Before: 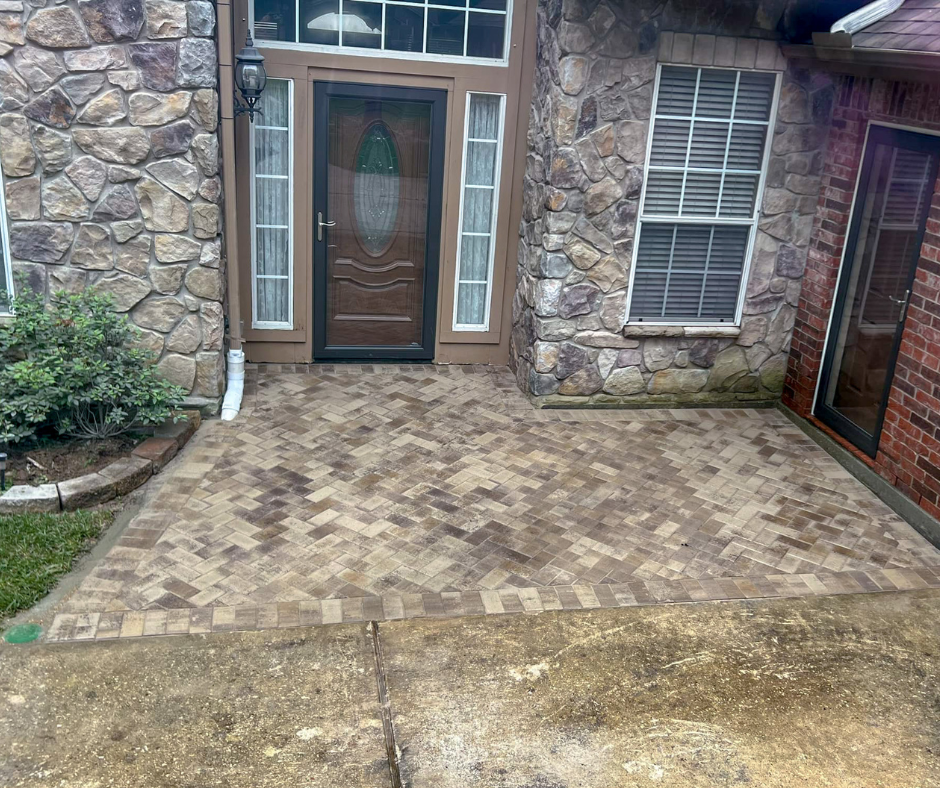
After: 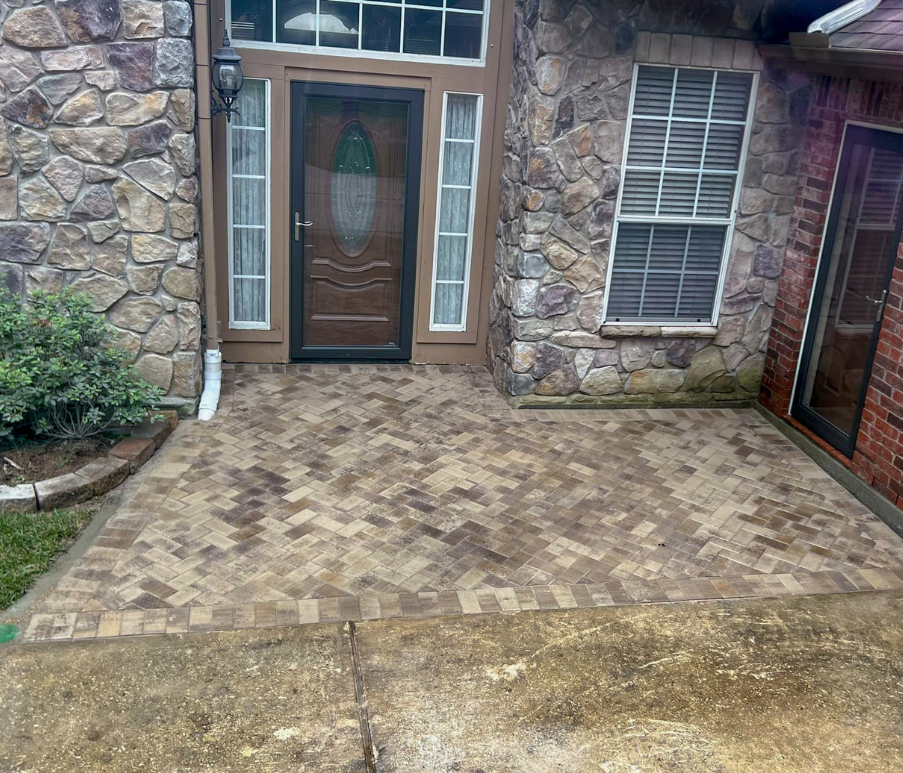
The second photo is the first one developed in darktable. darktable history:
crop and rotate: left 2.516%, right 1.341%, bottom 1.868%
velvia: strength 9.03%
exposure: exposure -0.116 EV, compensate highlight preservation false
